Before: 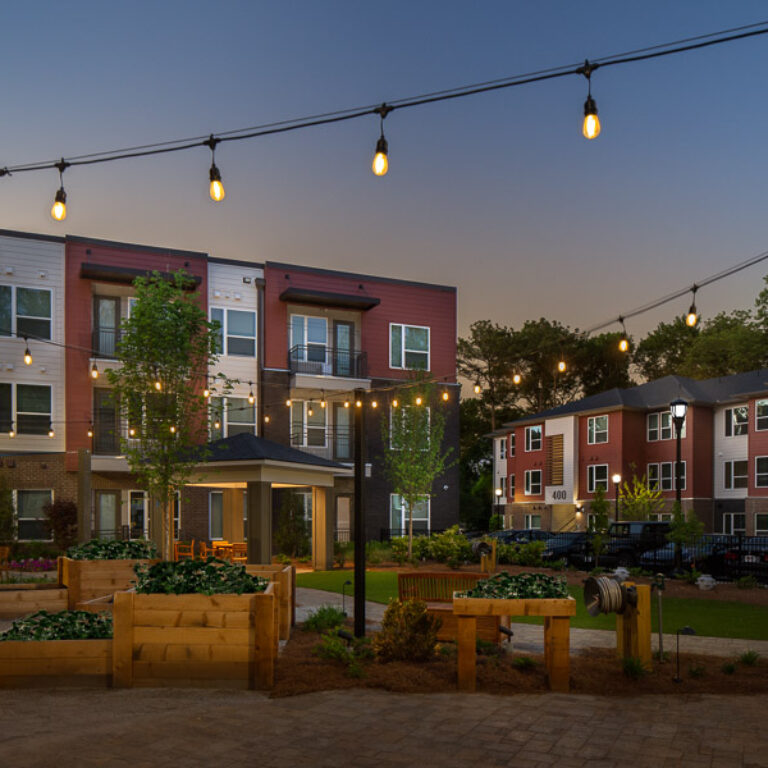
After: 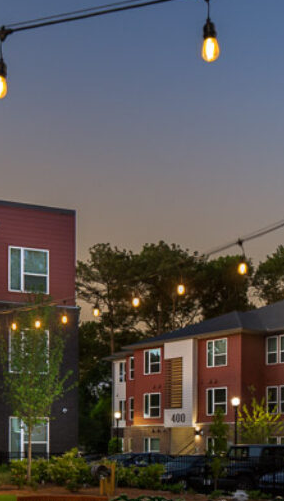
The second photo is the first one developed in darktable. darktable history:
crop and rotate: left 49.627%, top 10.087%, right 13.271%, bottom 24.599%
